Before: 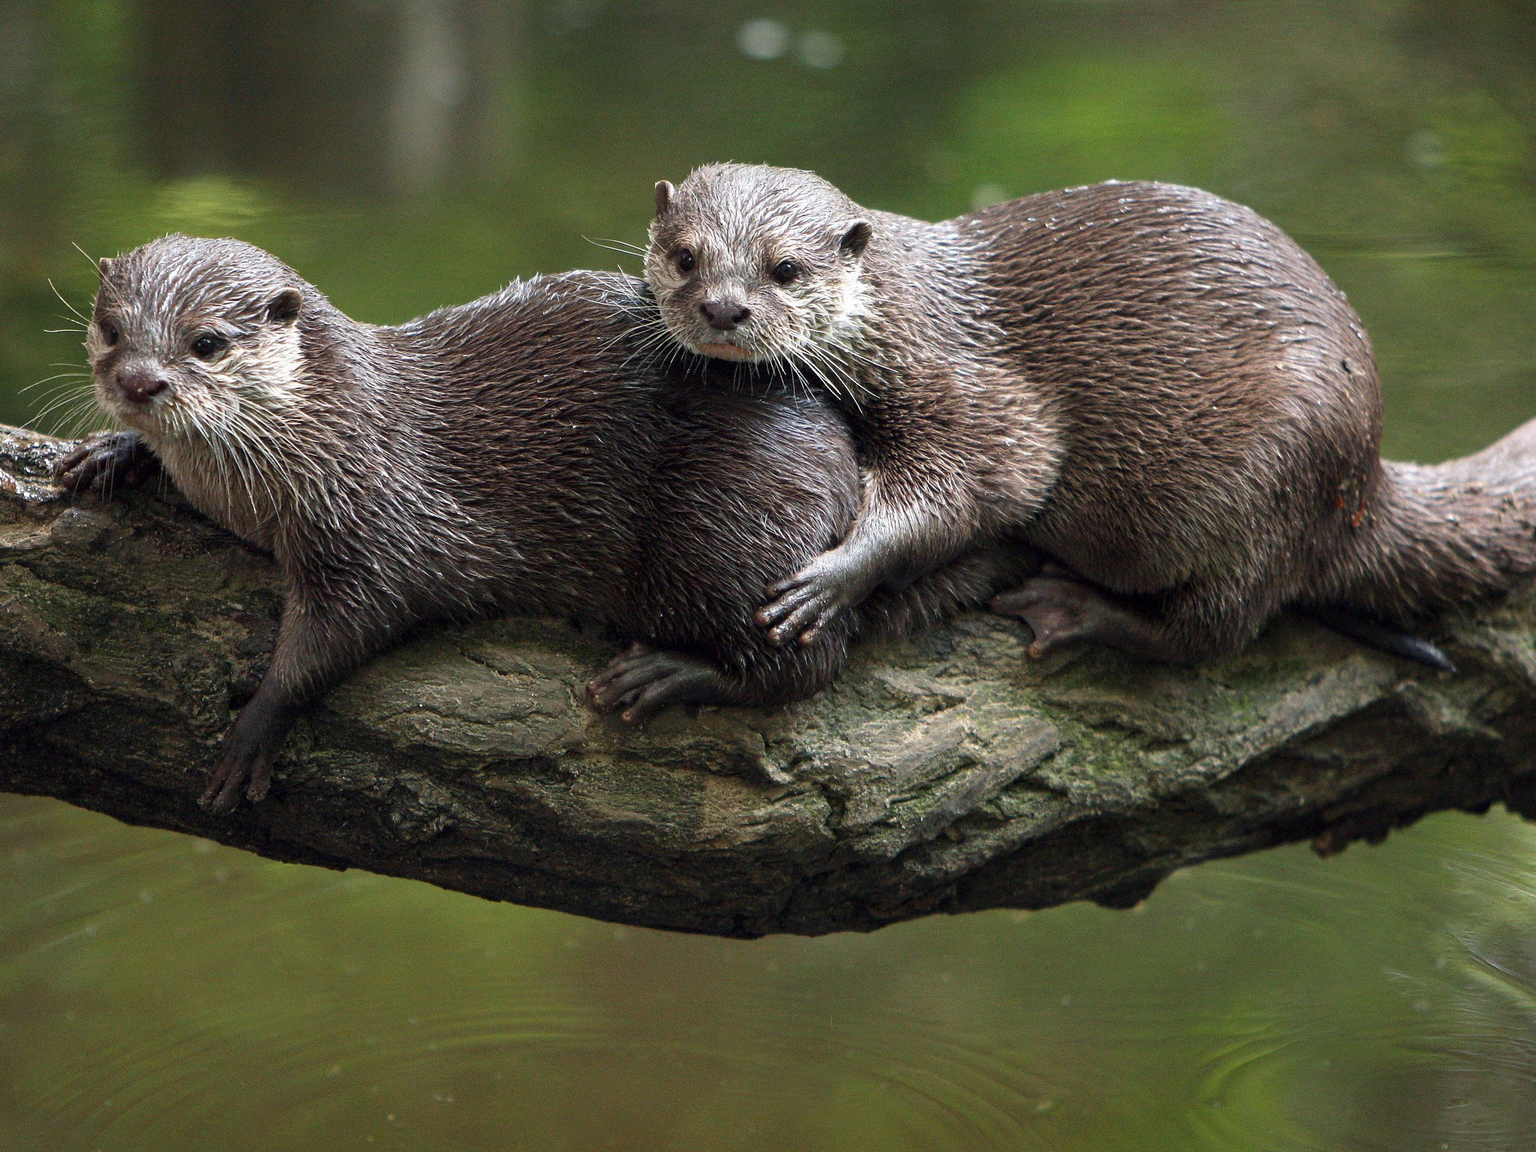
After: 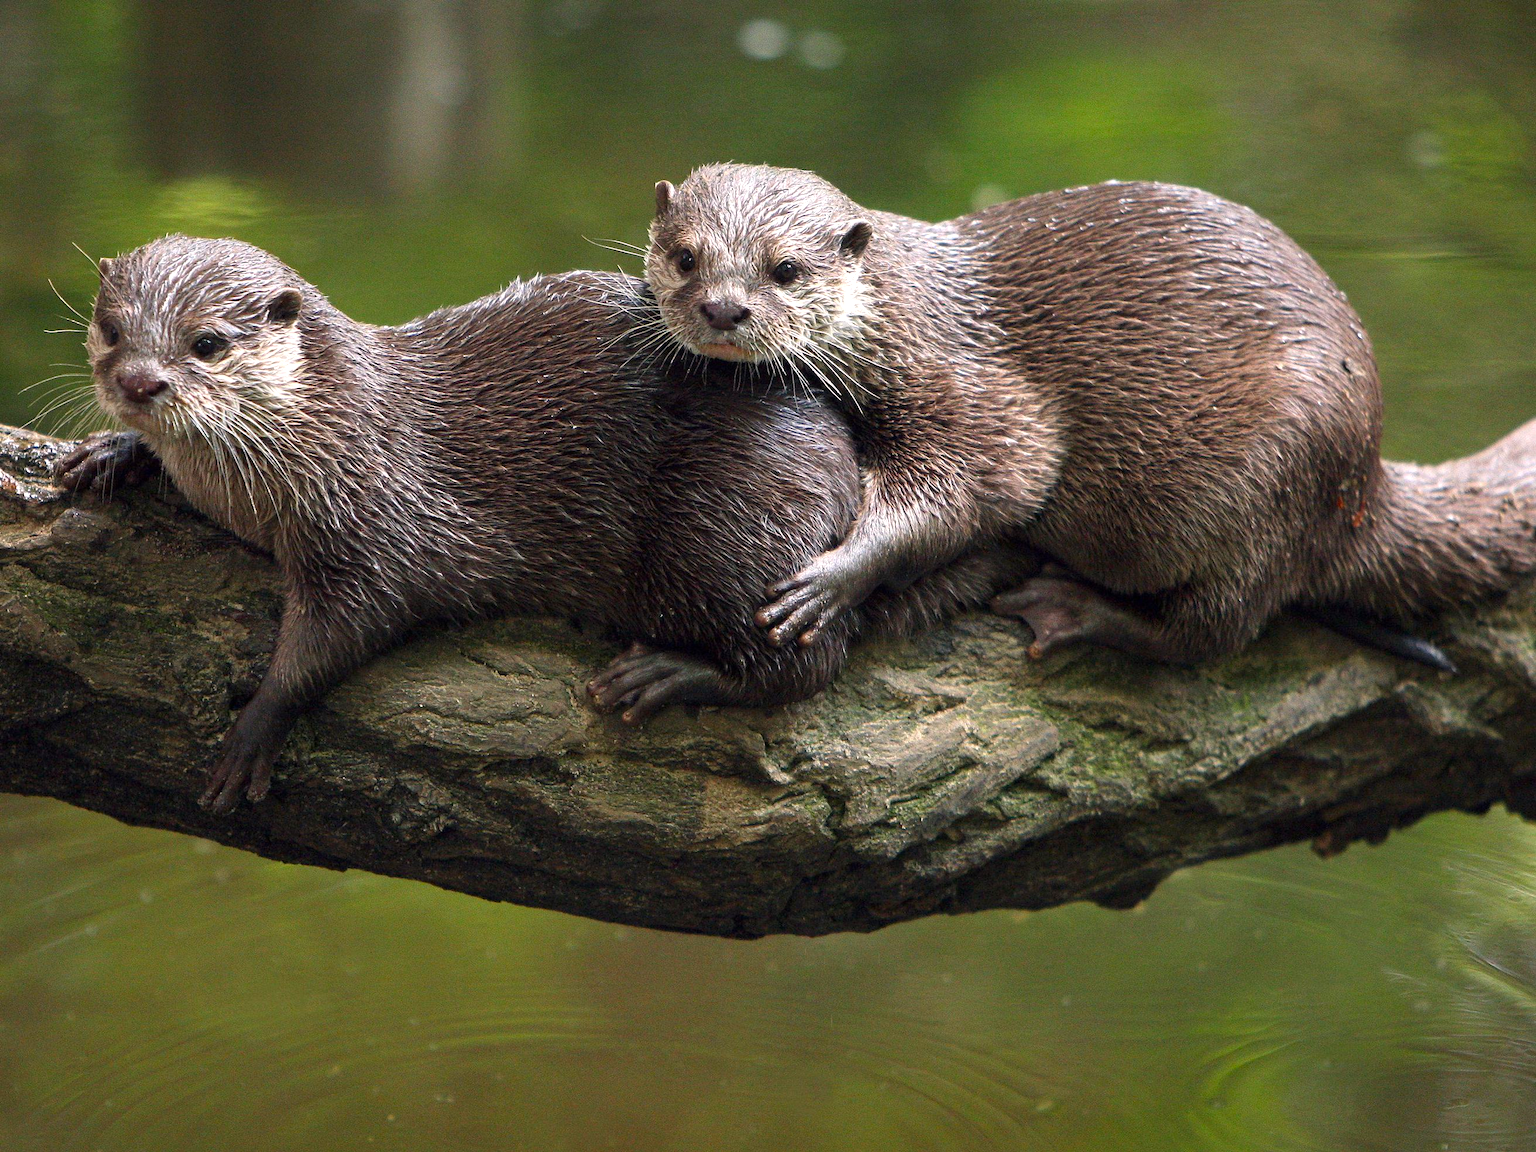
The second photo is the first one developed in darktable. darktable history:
color correction: highlights a* 3.22, highlights b* 1.93, saturation 1.19
exposure: exposure 0.207 EV, compensate highlight preservation false
